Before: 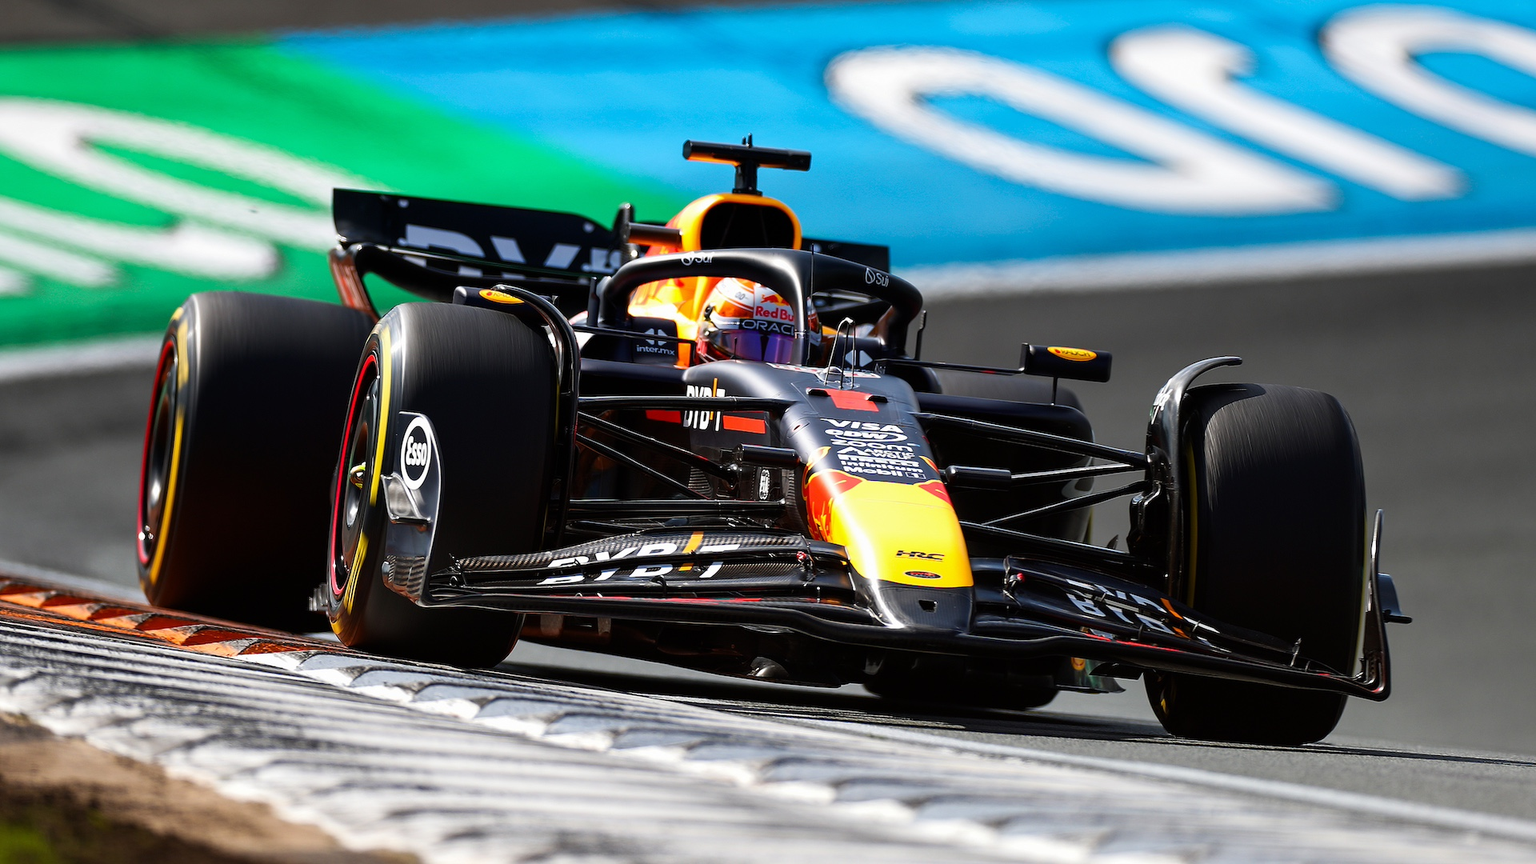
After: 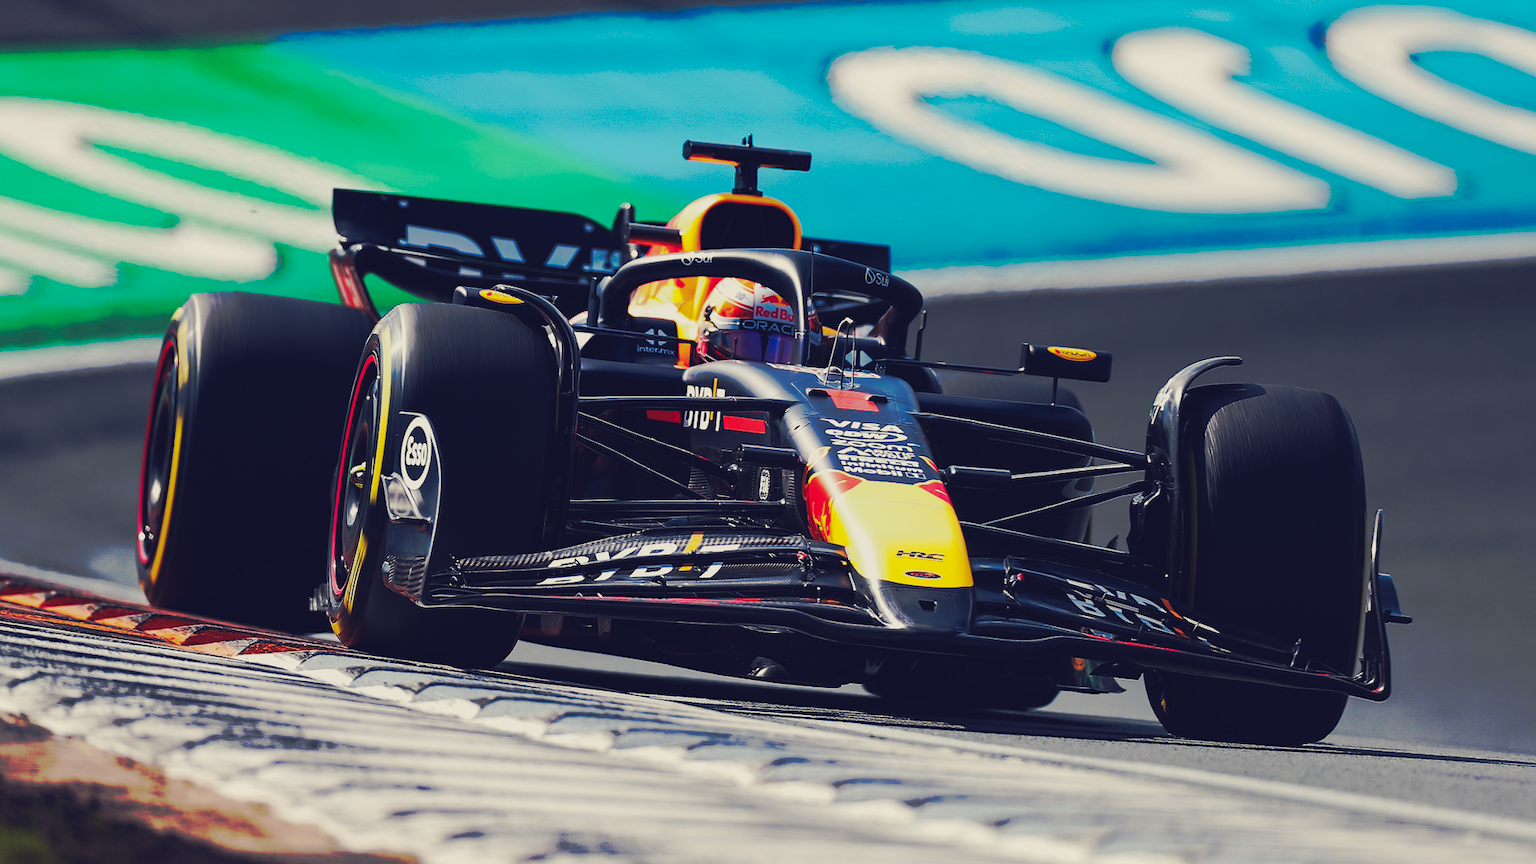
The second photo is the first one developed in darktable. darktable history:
tone curve: curves: ch0 [(0, 0) (0.003, 0.002) (0.011, 0.01) (0.025, 0.021) (0.044, 0.038) (0.069, 0.06) (0.1, 0.086) (0.136, 0.117) (0.177, 0.153) (0.224, 0.193) (0.277, 0.238) (0.335, 0.288) (0.399, 0.343) (0.468, 0.403) (0.543, 0.582) (0.623, 0.656) (0.709, 0.734) (0.801, 0.818) (0.898, 0.906) (1, 1)], preserve colors none
color look up table: target L [84.62, 83, 81.4, 77.38, 76.27, 75.35, 71.63, 71.47, 70.9, 59.76, 54.58, 55.84, 48.37, 44.28, 19.11, 200, 81.53, 76.27, 70.69, 60.98, 59.72, 54.14, 43.58, 42.5, 39.43, 35.5, 19.44, 11.07, 68.99, 69.63, 62.94, 53, 52.12, 49.7, 46.3, 44.24, 33.69, 29.55, 34.13, 31.02, 28.23, 22.13, 11.65, 84.06, 77.08, 67.59, 51.17, 31.31, 9.952], target a [-10.78, -17.59, -26.96, -55.01, -56.96, -11, -64.85, -35.07, -9.03, -41.78, -38.8, 1.135, -41.53, -20.86, -14.01, 0, -1.226, 16.57, 12.72, 42.31, 17.51, 54.96, 31.83, 42.37, 61.71, 6.639, 19.49, 16.48, 29.16, 12.55, 8.737, 64.29, -10.37, 73.19, 60.97, 13.28, 26.02, 38.57, 56.7, 20.3, 3.269, 8.53, 24.74, -4.31, -40.57, -21.95, -17.08, -14.76, 4.984], target b [44.76, 15.79, 70.86, 12.72, 32.39, 66.23, 60.45, 20.82, 14.81, 4.152, 44.62, 37.86, 21.42, 15.93, -0.053, 0, 35.58, 5.887, 63.19, 7.584, 18.64, 25.7, -4.09, 23.13, 32.62, -3.952, 1.3, -19.05, -13.62, -16.89, -1.357, -15.78, -42.99, -45.61, -6.394, -24.16, -40.22, -80.05, -47.63, -64.09, -22.3, -39.79, -48.49, 4.467, -5.563, -20.1, -14.52, -17.72, -19.58], num patches 49
